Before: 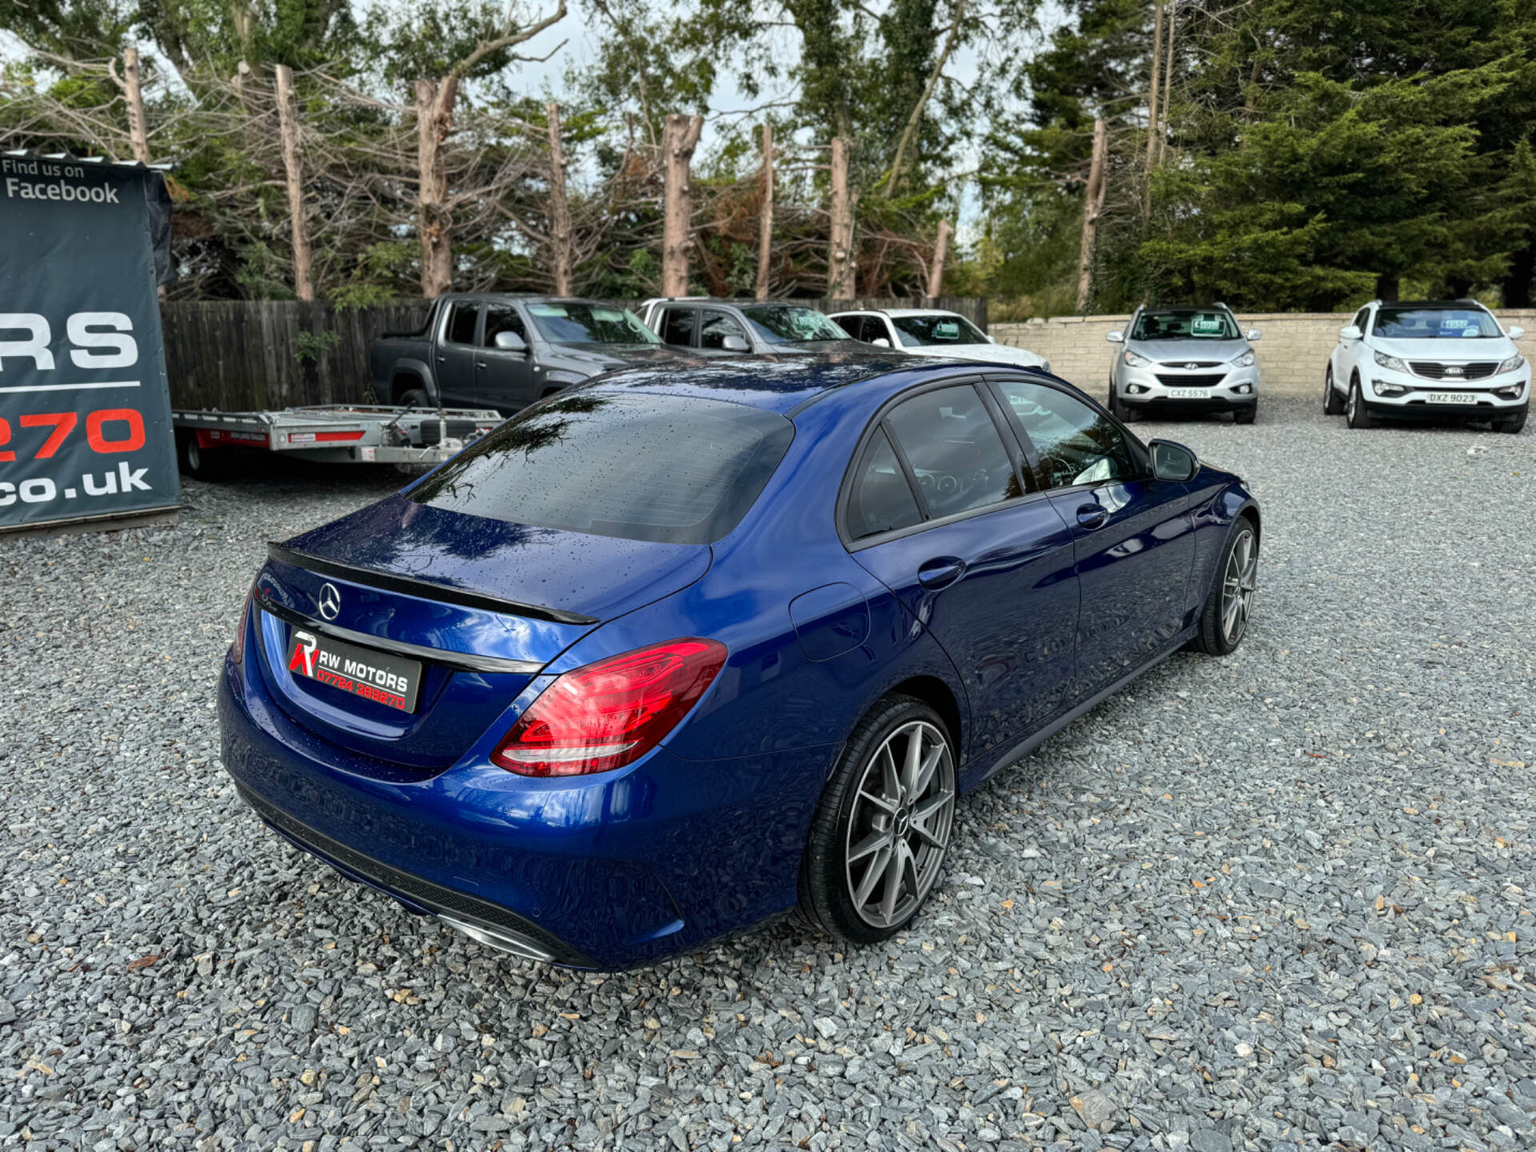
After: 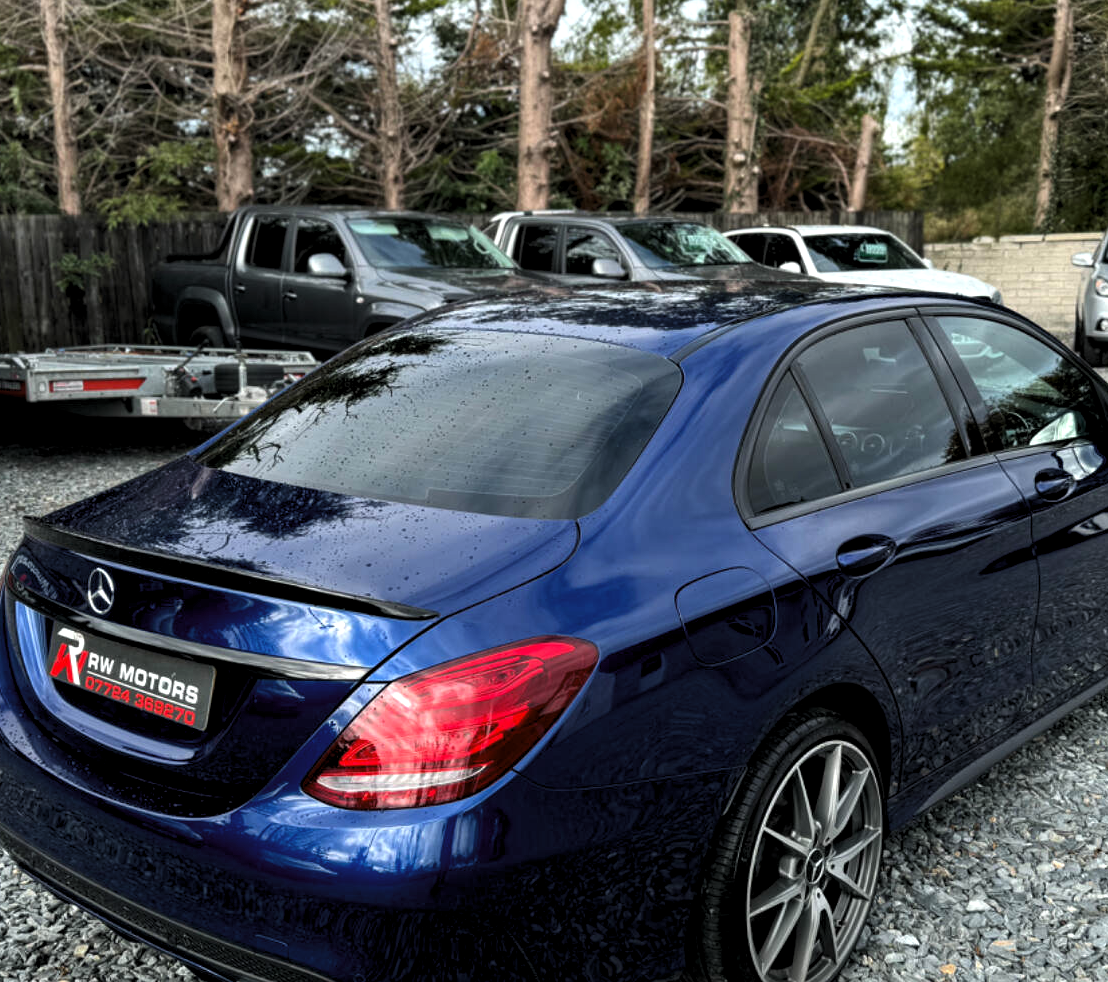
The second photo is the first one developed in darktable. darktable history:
crop: left 16.202%, top 11.208%, right 26.045%, bottom 20.557%
levels: levels [0.052, 0.496, 0.908]
